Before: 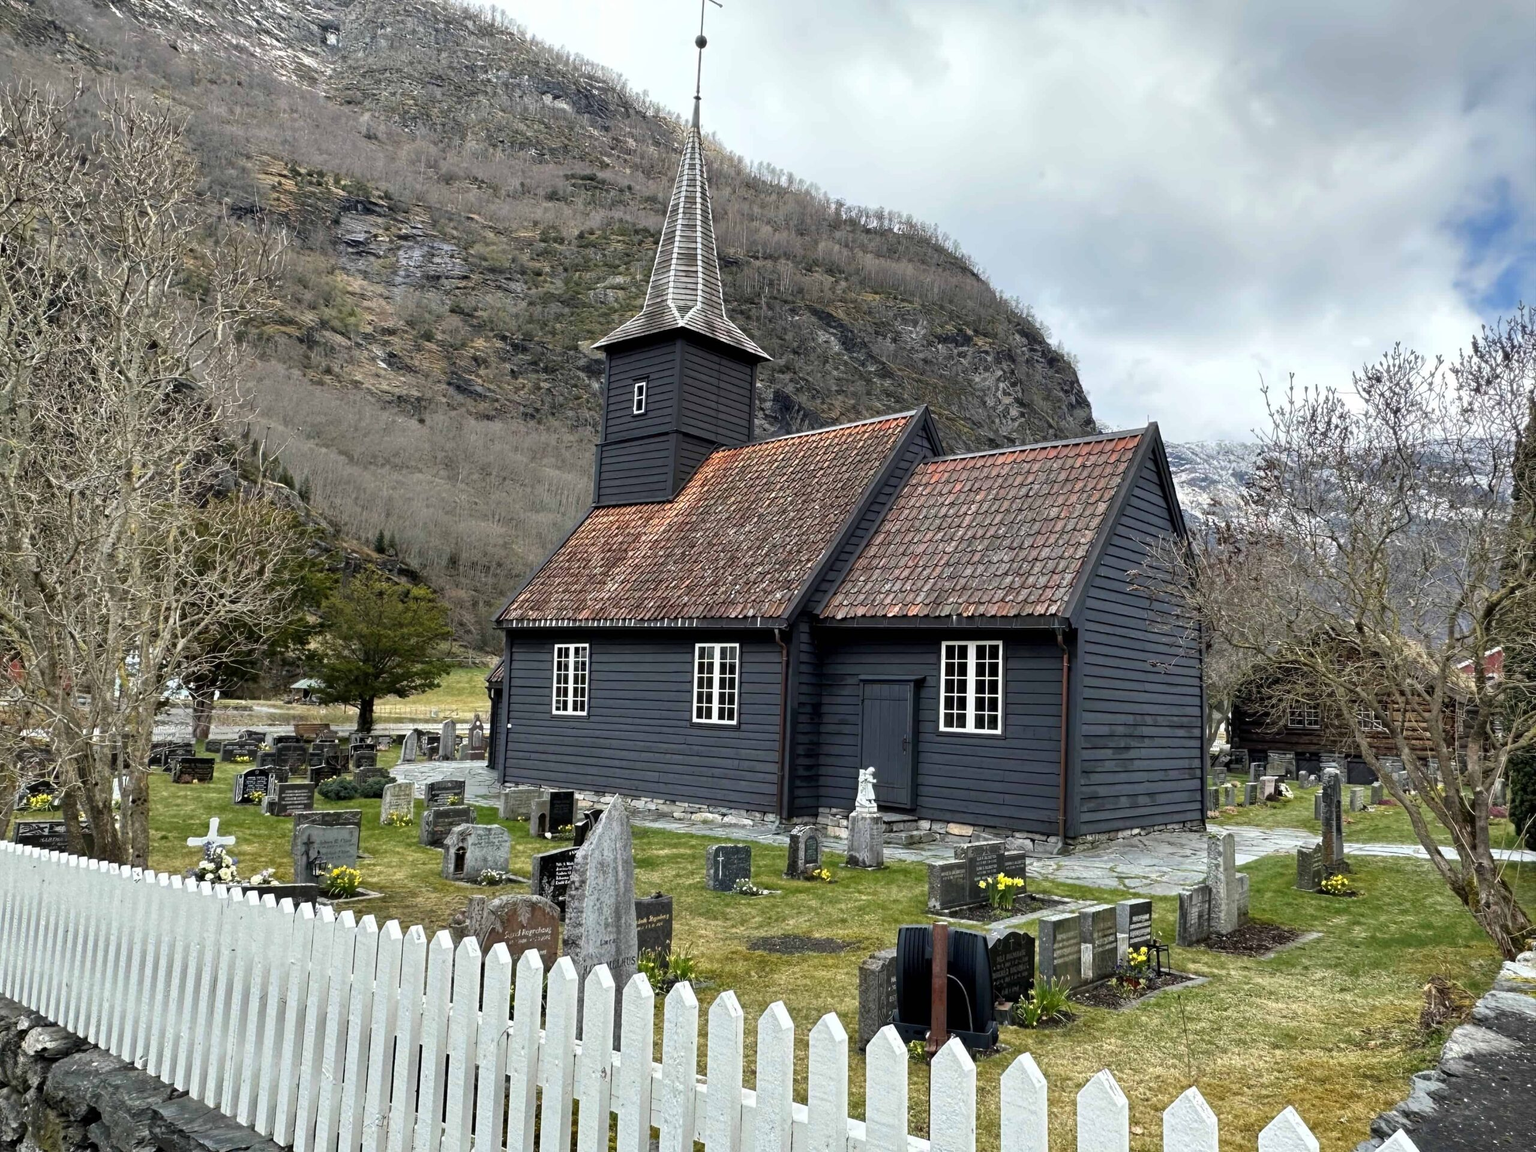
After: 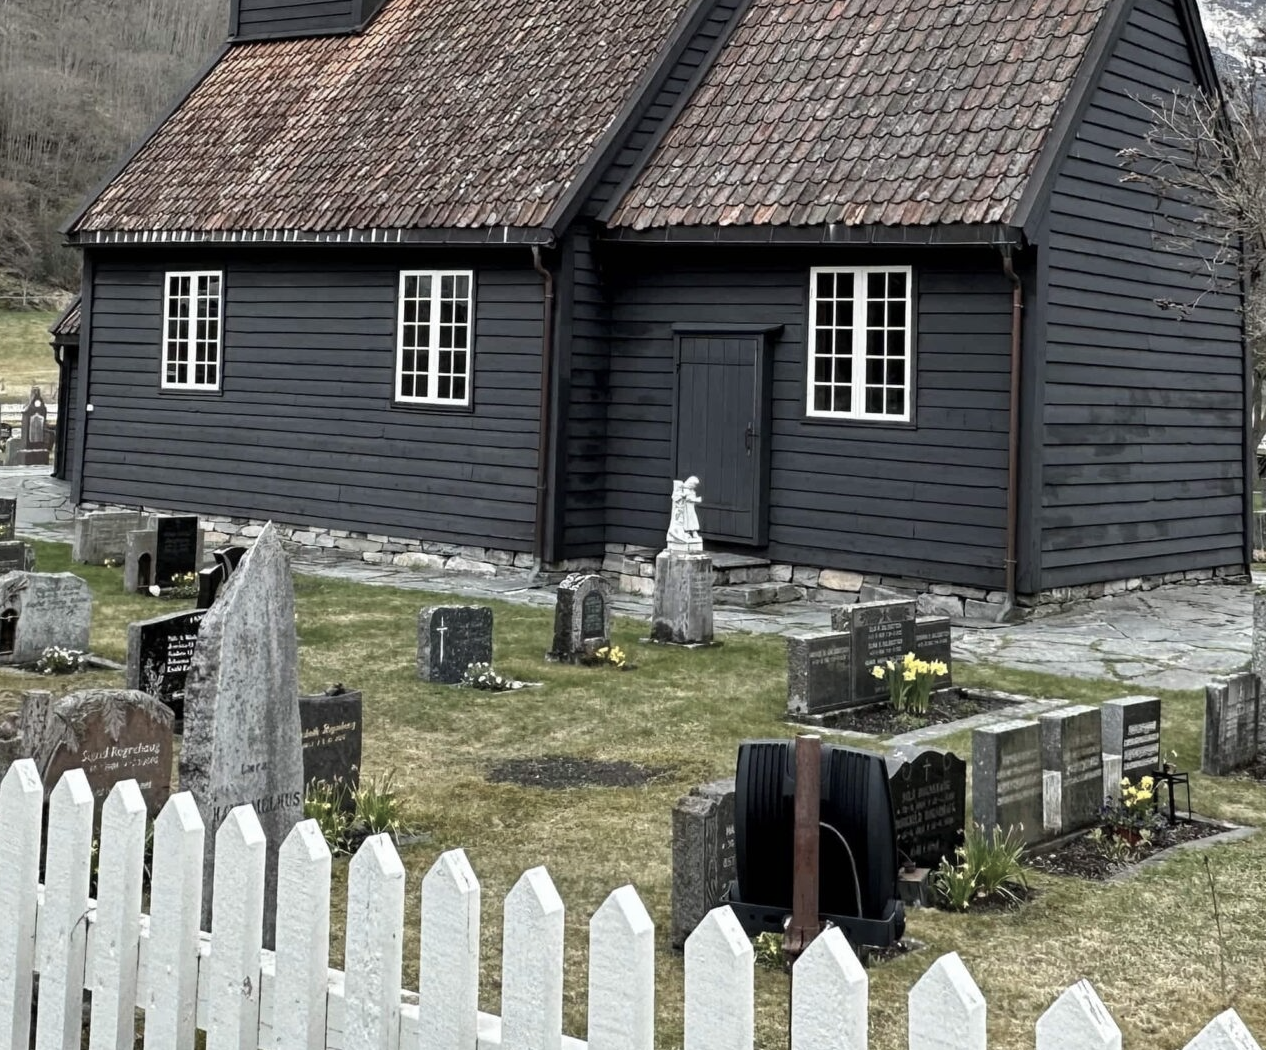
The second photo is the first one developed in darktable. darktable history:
crop: left 29.672%, top 41.786%, right 20.851%, bottom 3.487%
color correction: saturation 0.57
